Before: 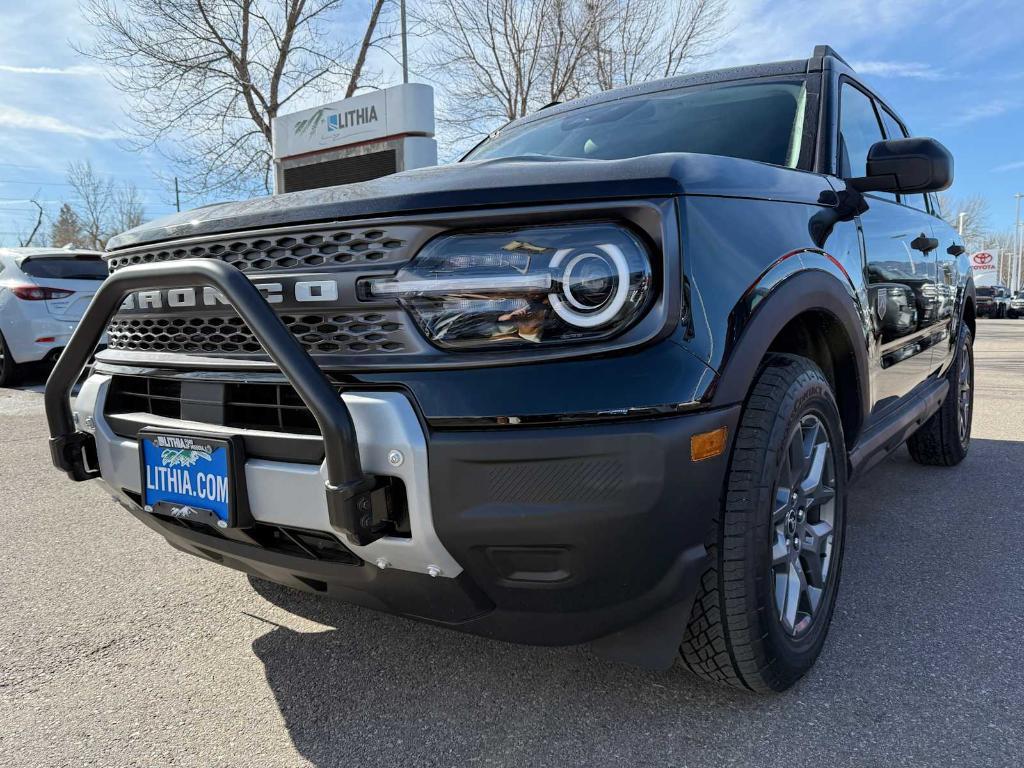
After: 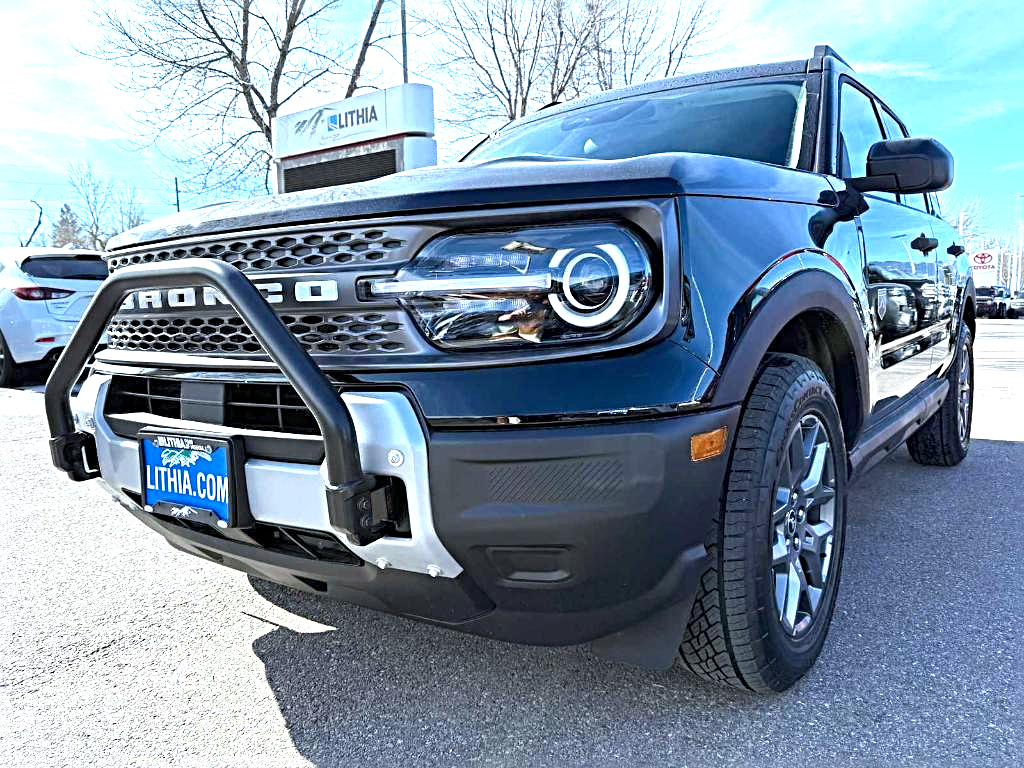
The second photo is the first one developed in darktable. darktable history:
sharpen: radius 3.97
exposure: black level correction 0, exposure 1.199 EV, compensate highlight preservation false
color calibration: illuminant custom, x 0.368, y 0.373, temperature 4335.83 K
